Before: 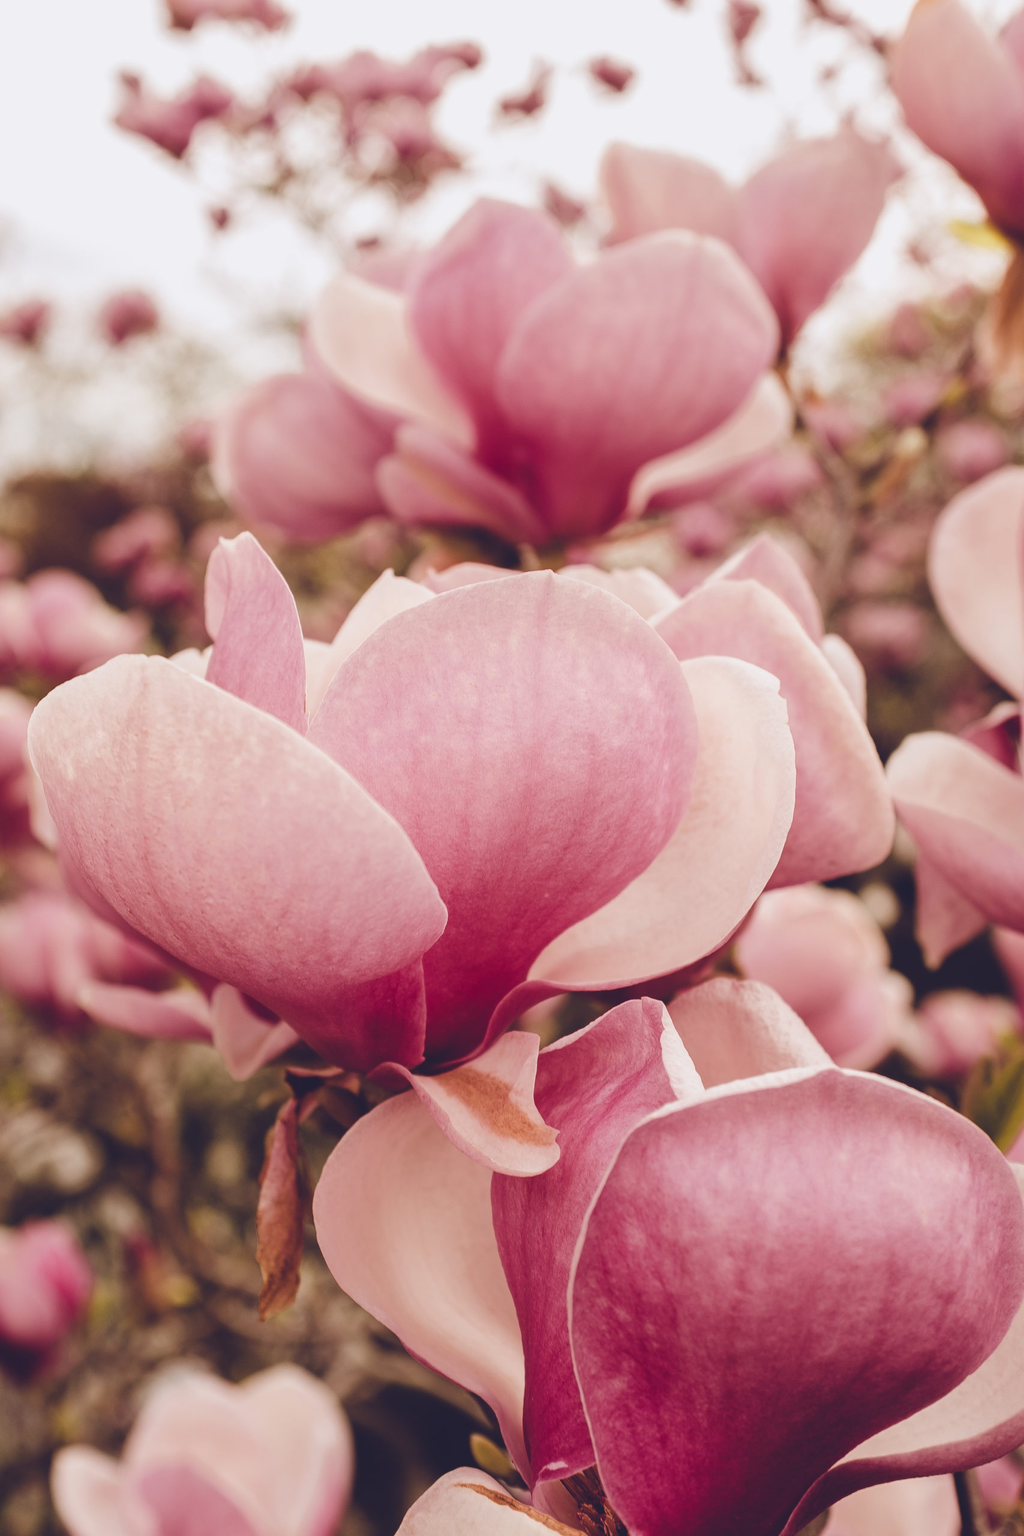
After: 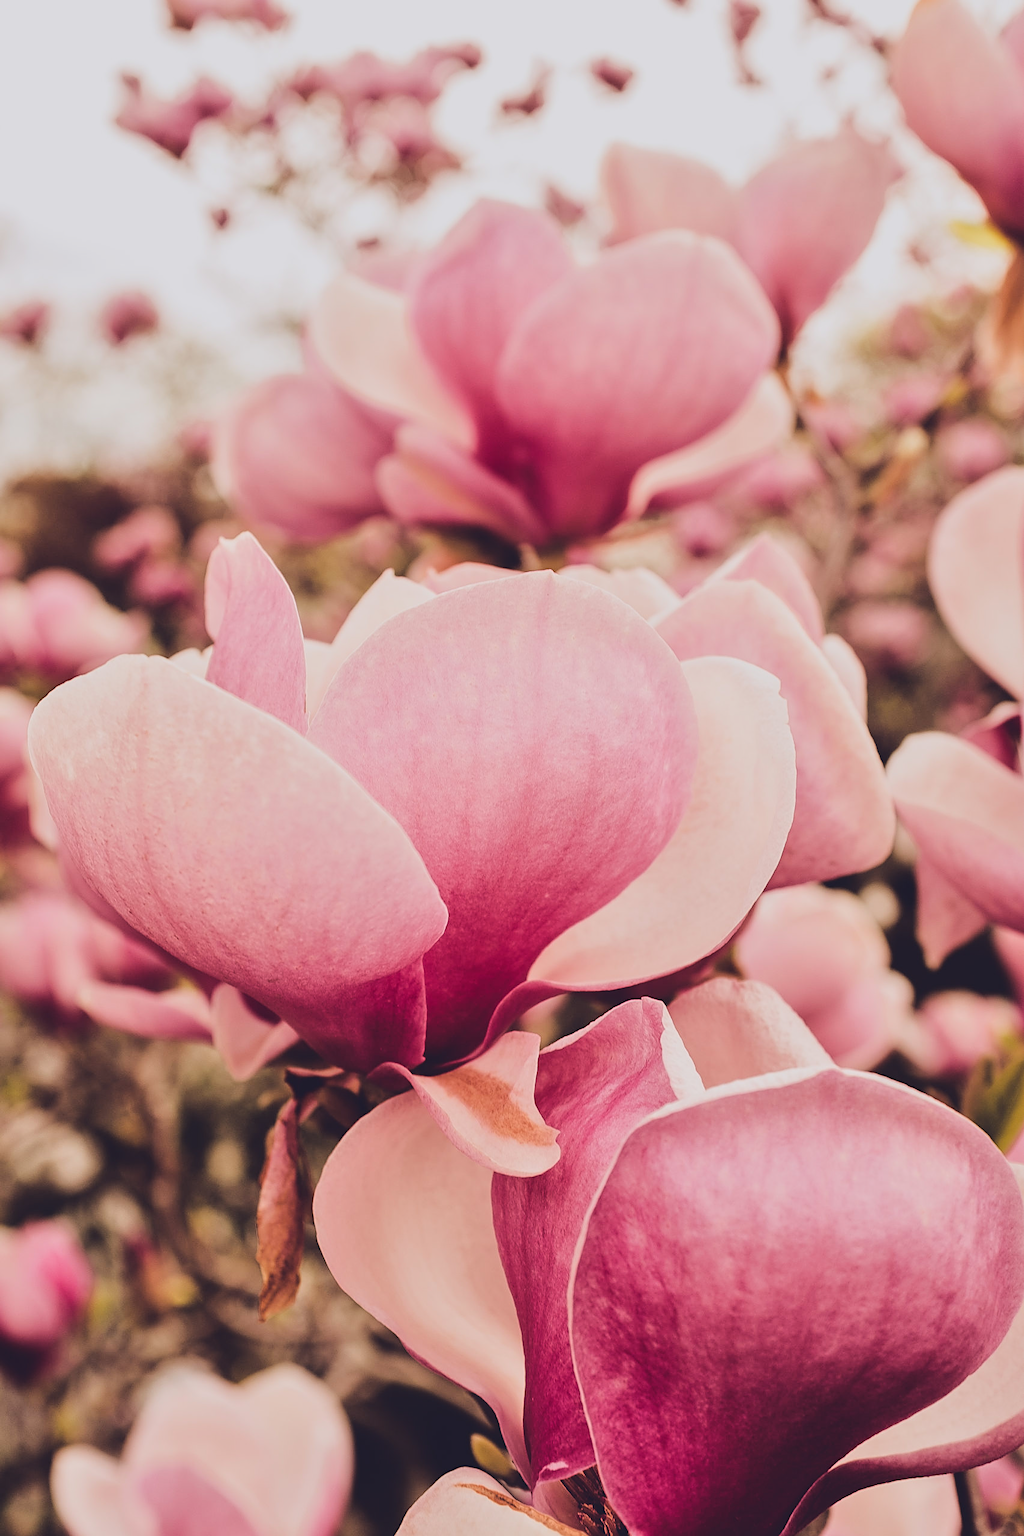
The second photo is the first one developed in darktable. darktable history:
sharpen: on, module defaults
tone equalizer: -8 EV -0.001 EV, -7 EV 0.005 EV, -6 EV -0.042 EV, -5 EV 0.019 EV, -4 EV -0.011 EV, -3 EV 0.005 EV, -2 EV -0.046 EV, -1 EV -0.279 EV, +0 EV -0.553 EV
tone curve: curves: ch0 [(0, 0) (0.003, 0.039) (0.011, 0.042) (0.025, 0.048) (0.044, 0.058) (0.069, 0.071) (0.1, 0.089) (0.136, 0.114) (0.177, 0.146) (0.224, 0.199) (0.277, 0.27) (0.335, 0.364) (0.399, 0.47) (0.468, 0.566) (0.543, 0.643) (0.623, 0.73) (0.709, 0.8) (0.801, 0.863) (0.898, 0.925) (1, 1)], color space Lab, linked channels, preserve colors none
